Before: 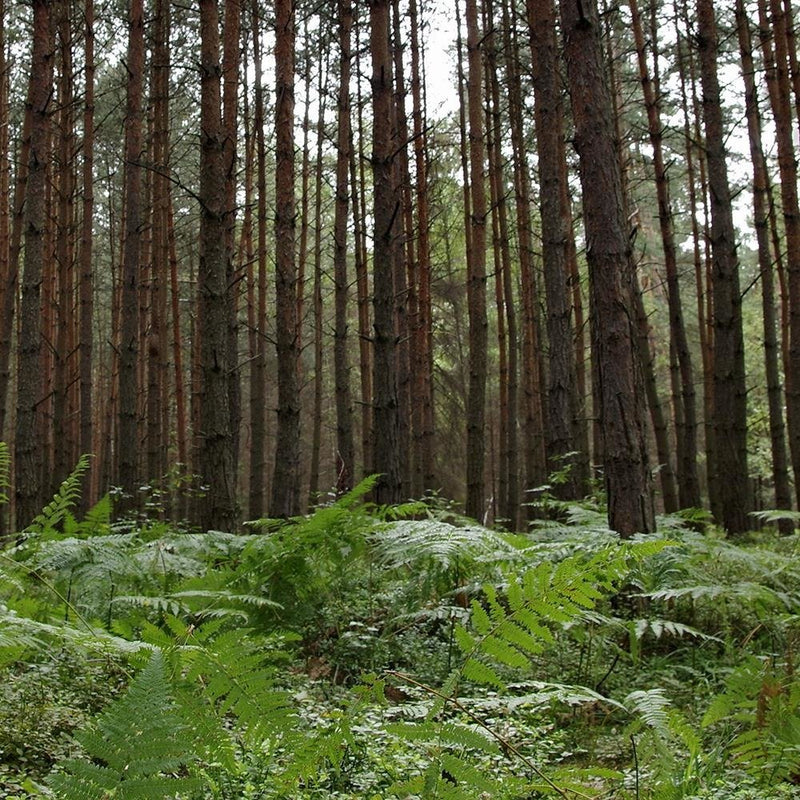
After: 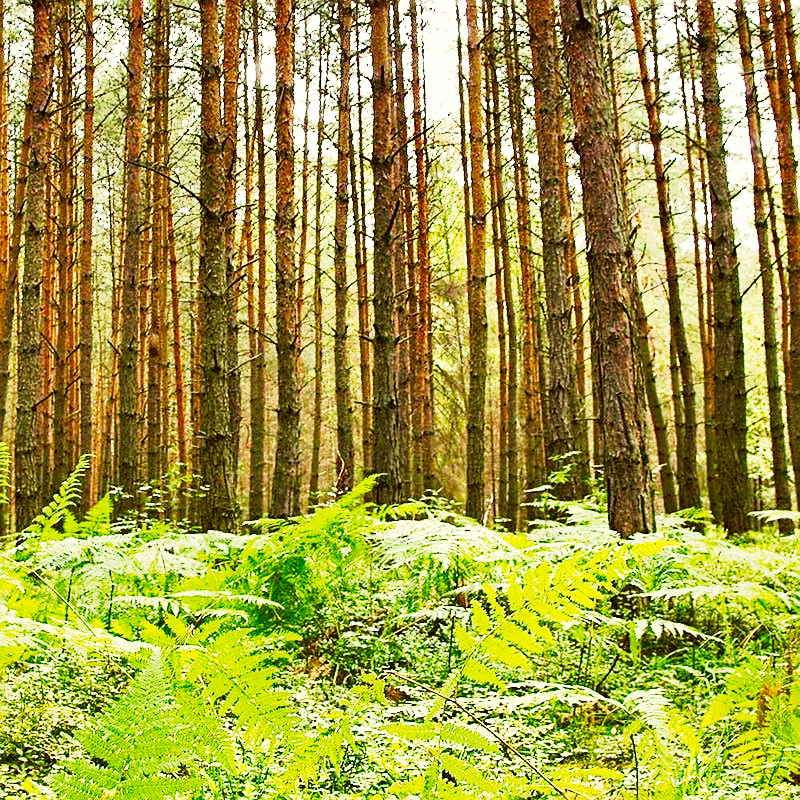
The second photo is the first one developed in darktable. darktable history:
shadows and highlights: shadows 31.68, highlights -31.82, soften with gaussian
velvia: on, module defaults
color correction: highlights a* -1.37, highlights b* 10.42, shadows a* 0.486, shadows b* 18.9
contrast brightness saturation: contrast 0.103, brightness 0.017, saturation 0.022
tone curve: curves: ch0 [(0, 0) (0.003, 0.004) (0.011, 0.015) (0.025, 0.034) (0.044, 0.061) (0.069, 0.095) (0.1, 0.137) (0.136, 0.186) (0.177, 0.243) (0.224, 0.307) (0.277, 0.416) (0.335, 0.533) (0.399, 0.641) (0.468, 0.748) (0.543, 0.829) (0.623, 0.886) (0.709, 0.924) (0.801, 0.951) (0.898, 0.975) (1, 1)], preserve colors none
exposure: exposure 0.76 EV, compensate highlight preservation false
color balance rgb: highlights gain › chroma 0.252%, highlights gain › hue 332.25°, linear chroma grading › shadows 9.674%, linear chroma grading › highlights 10.354%, linear chroma grading › global chroma 14.542%, linear chroma grading › mid-tones 14.598%, perceptual saturation grading › global saturation 0.56%, perceptual brilliance grading › mid-tones 9.815%, perceptual brilliance grading › shadows 14.18%, global vibrance 9.625%
sharpen: on, module defaults
